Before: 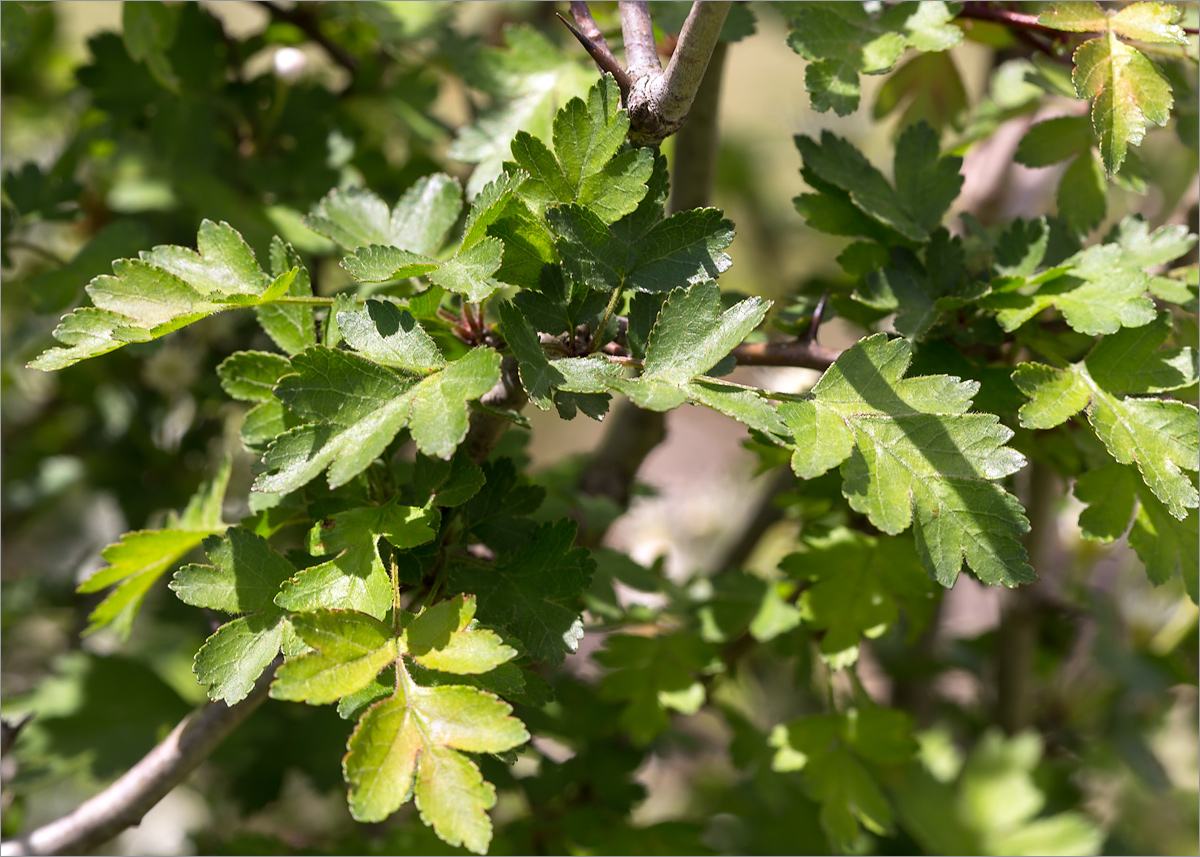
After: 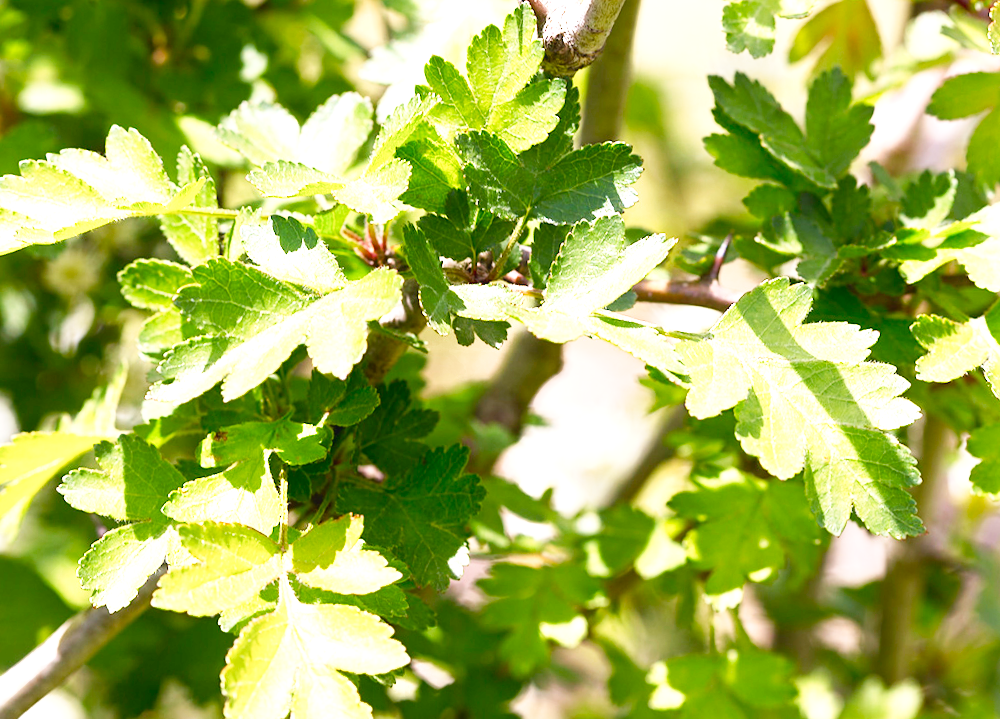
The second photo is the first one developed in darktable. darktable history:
exposure: black level correction 0, exposure 1.498 EV, compensate highlight preservation false
contrast equalizer: y [[0.439, 0.44, 0.442, 0.457, 0.493, 0.498], [0.5 ×6], [0.5 ×6], [0 ×6], [0 ×6]]
crop and rotate: angle -3.26°, left 5.352%, top 5.165%, right 4.747%, bottom 4.331%
tone curve: curves: ch0 [(0, 0.003) (0.044, 0.032) (0.12, 0.089) (0.19, 0.164) (0.269, 0.269) (0.473, 0.533) (0.595, 0.695) (0.718, 0.823) (0.855, 0.931) (1, 0.982)]; ch1 [(0, 0) (0.243, 0.245) (0.427, 0.387) (0.493, 0.481) (0.501, 0.5) (0.521, 0.528) (0.554, 0.586) (0.607, 0.655) (0.671, 0.735) (0.796, 0.85) (1, 1)]; ch2 [(0, 0) (0.249, 0.216) (0.357, 0.317) (0.448, 0.432) (0.478, 0.492) (0.498, 0.499) (0.517, 0.519) (0.537, 0.57) (0.569, 0.623) (0.61, 0.663) (0.706, 0.75) (0.808, 0.809) (0.991, 0.968)], preserve colors none
color balance rgb: shadows lift › chroma 0.919%, shadows lift › hue 110.59°, power › hue 329.75°, perceptual saturation grading › global saturation 20%, perceptual saturation grading › highlights -25.769%, perceptual saturation grading › shadows 24.901%, global vibrance 10.026%
